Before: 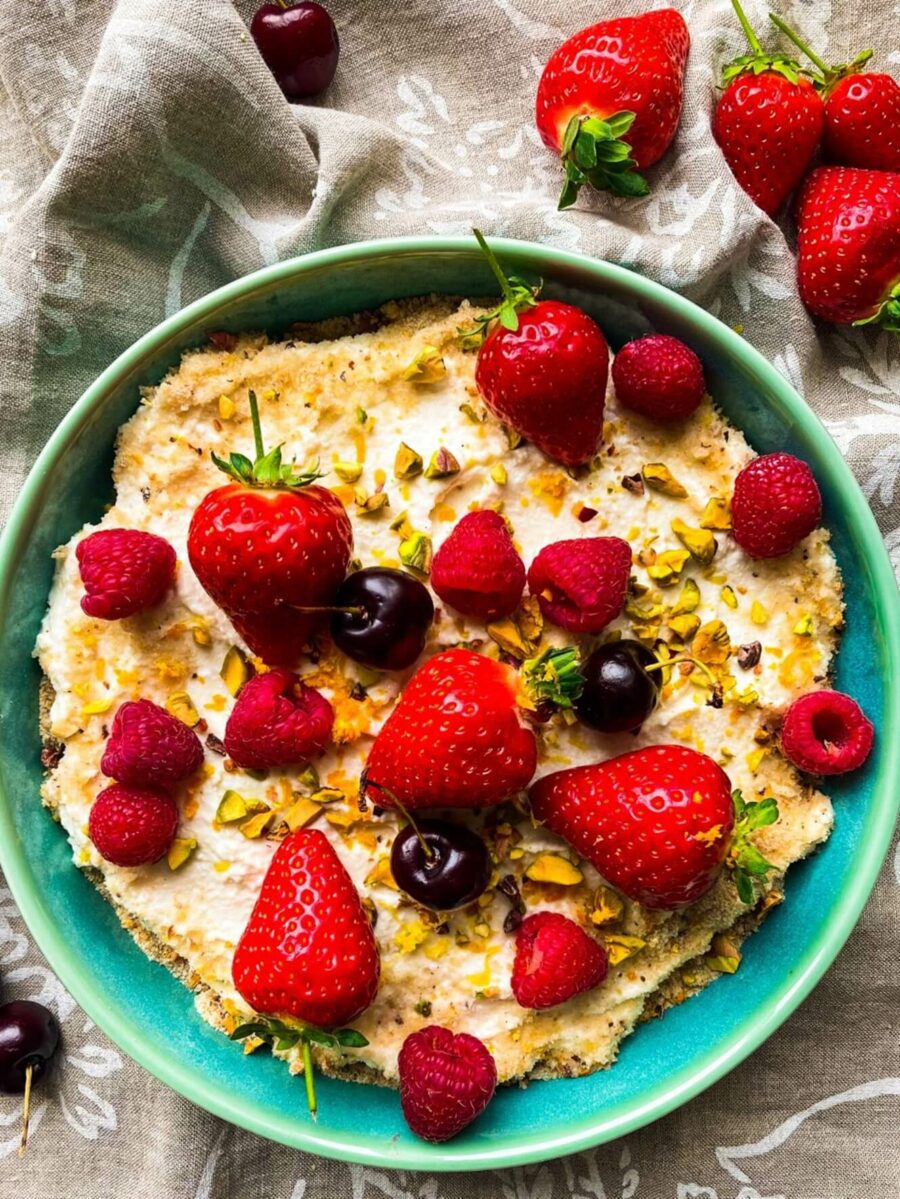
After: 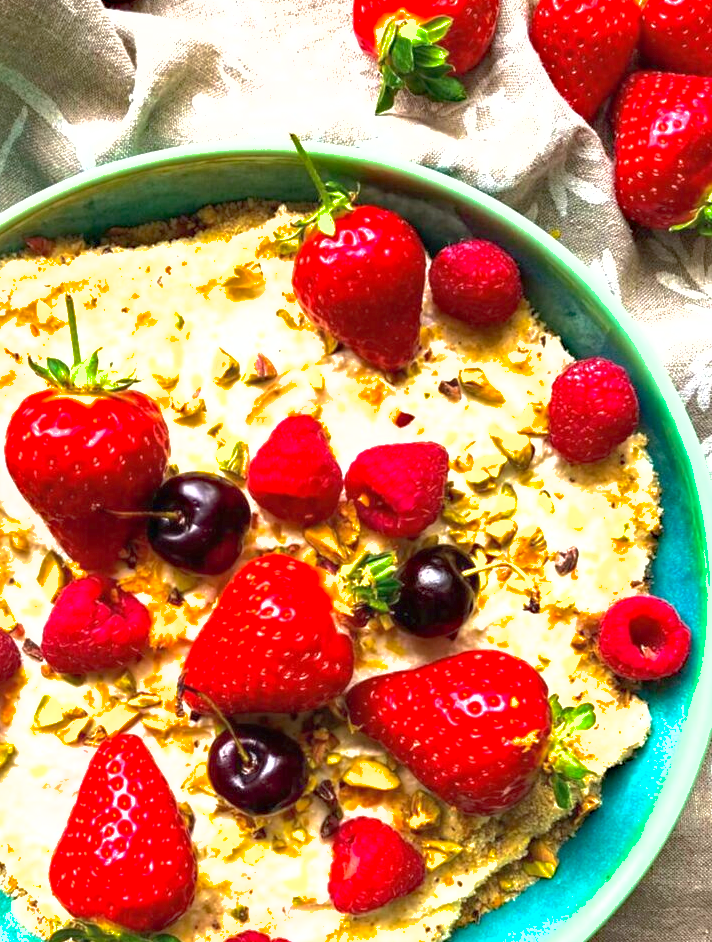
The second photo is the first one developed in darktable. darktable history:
exposure: black level correction 0, exposure 1.199 EV, compensate highlight preservation false
crop and rotate: left 20.345%, top 7.944%, right 0.484%, bottom 13.452%
haze removal: compatibility mode true, adaptive false
shadows and highlights: on, module defaults
